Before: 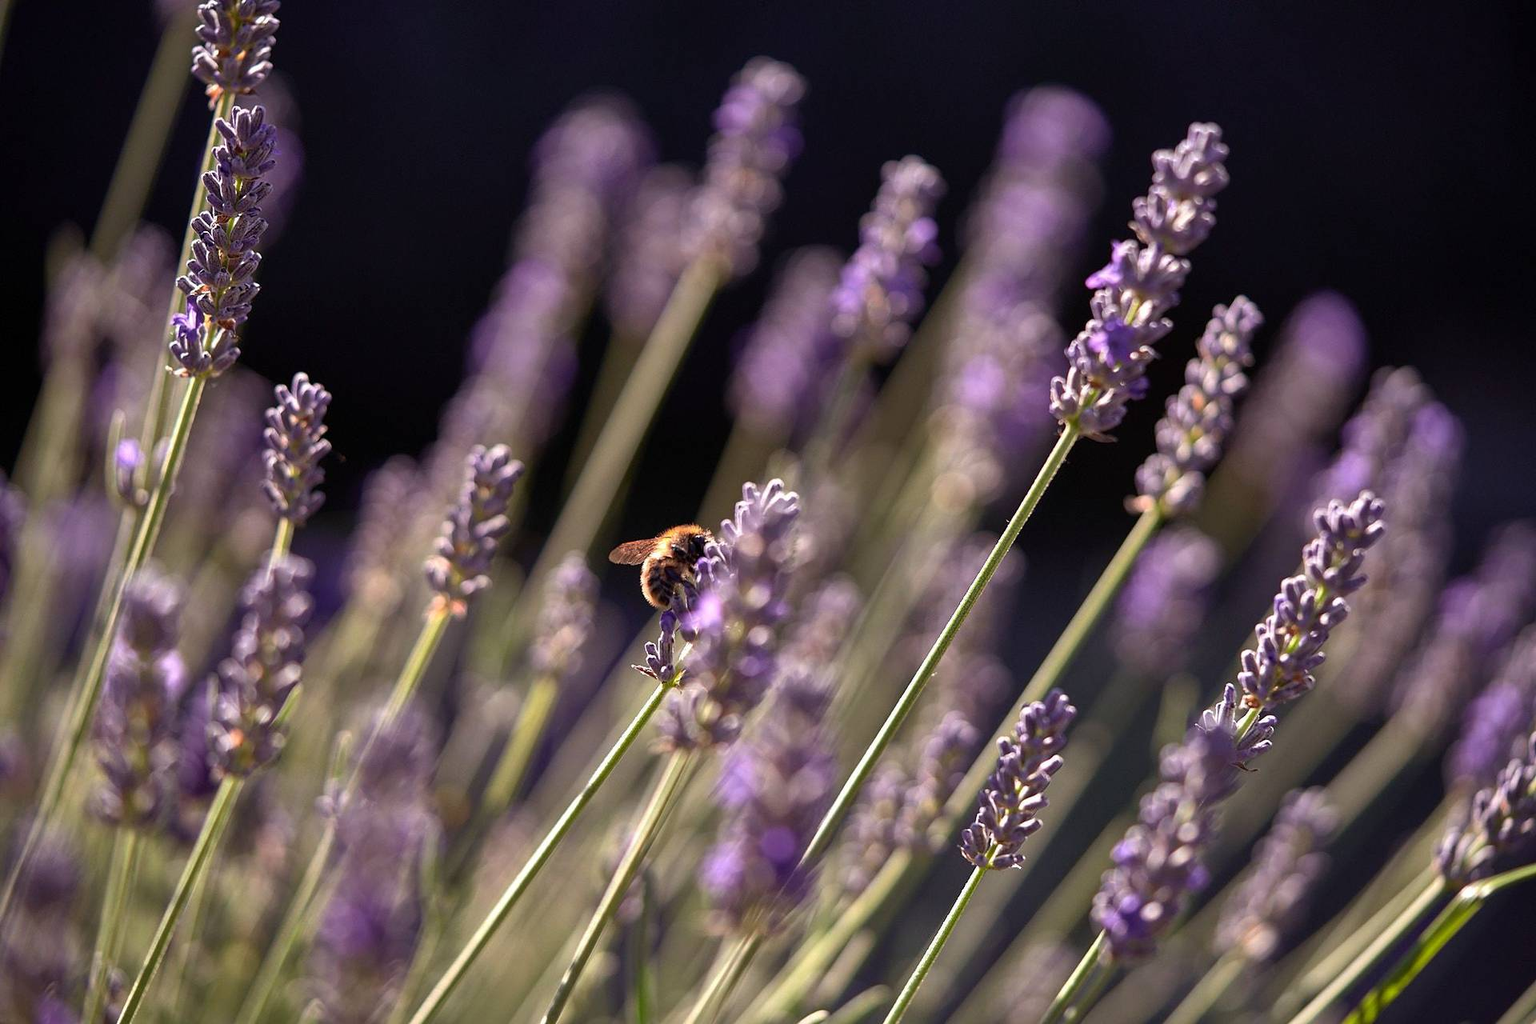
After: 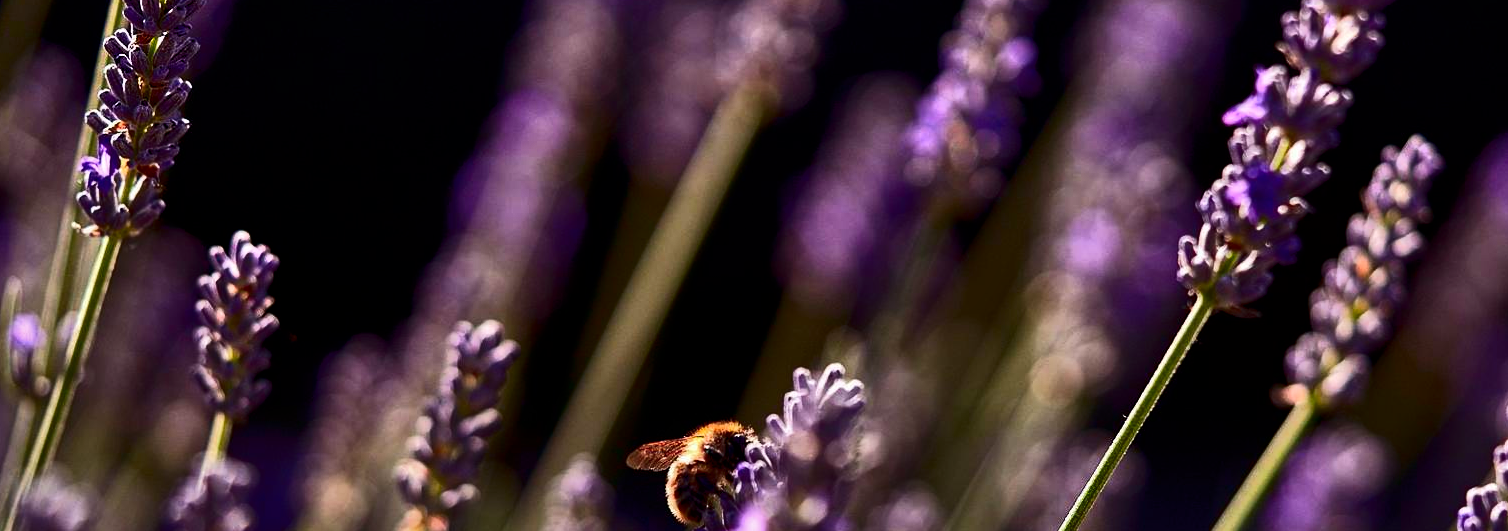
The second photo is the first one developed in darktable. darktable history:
contrast brightness saturation: brightness -0.52
shadows and highlights: low approximation 0.01, soften with gaussian
crop: left 7.036%, top 18.398%, right 14.379%, bottom 40.043%
